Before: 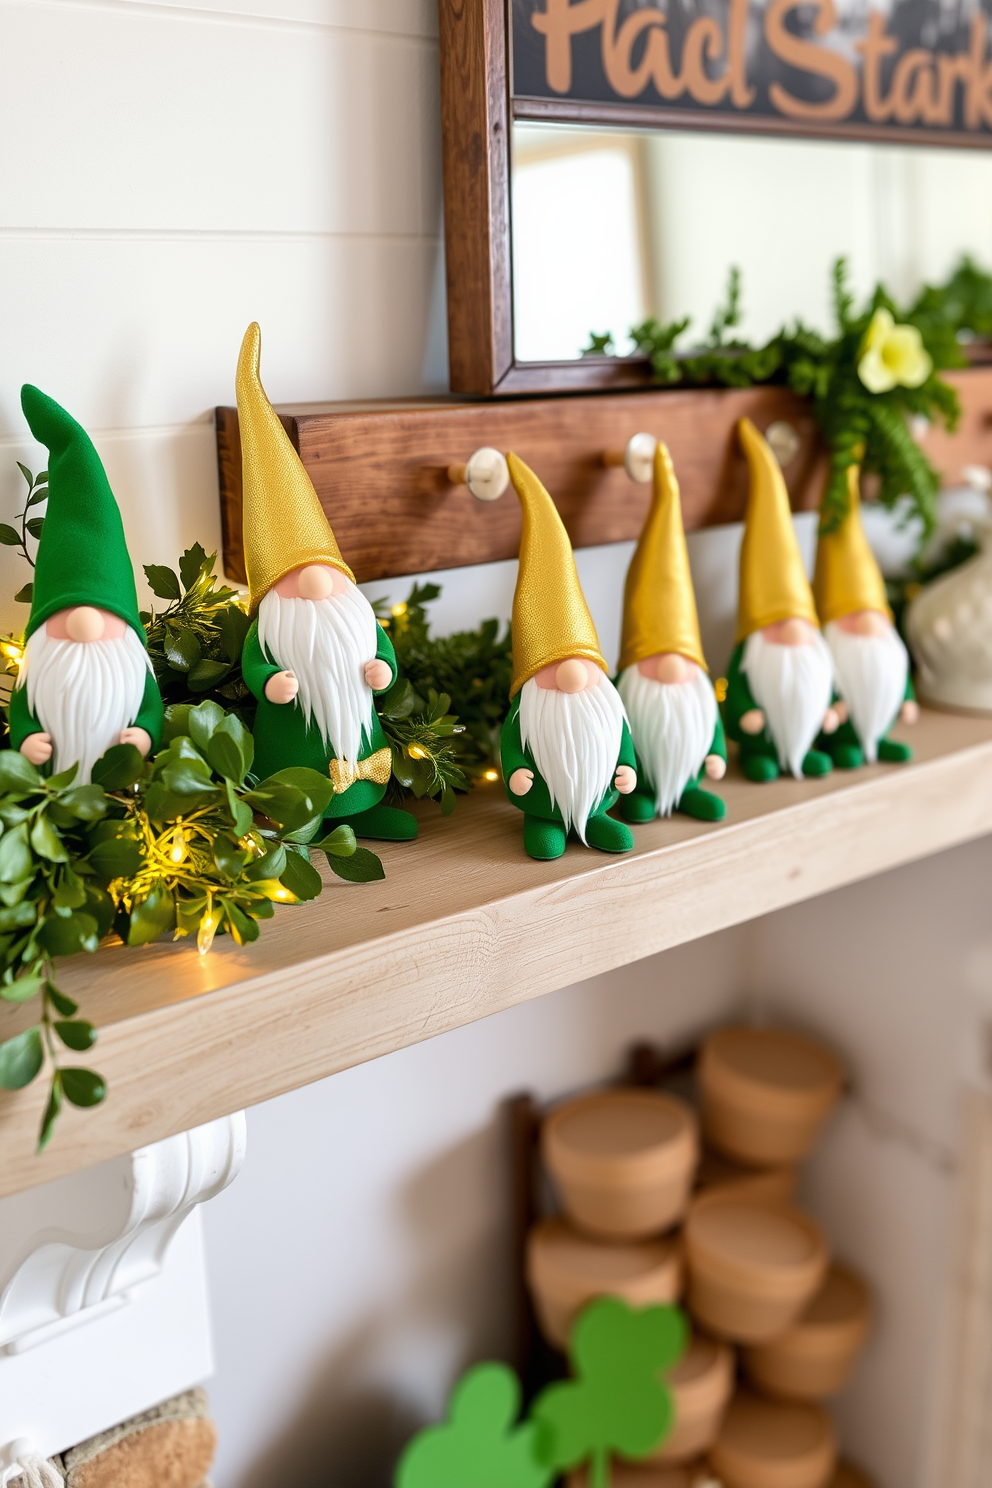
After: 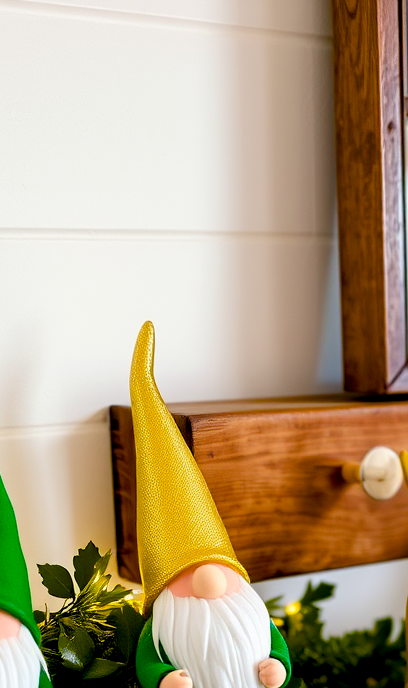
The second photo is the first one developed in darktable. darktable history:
crop and rotate: left 10.822%, top 0.083%, right 47.982%, bottom 53.637%
exposure: black level correction 0.012, compensate highlight preservation false
color balance rgb: linear chroma grading › global chroma 14.345%, perceptual saturation grading › global saturation 20%, perceptual saturation grading › highlights -25.274%, perceptual saturation grading › shadows 49.788%, global vibrance 20%
